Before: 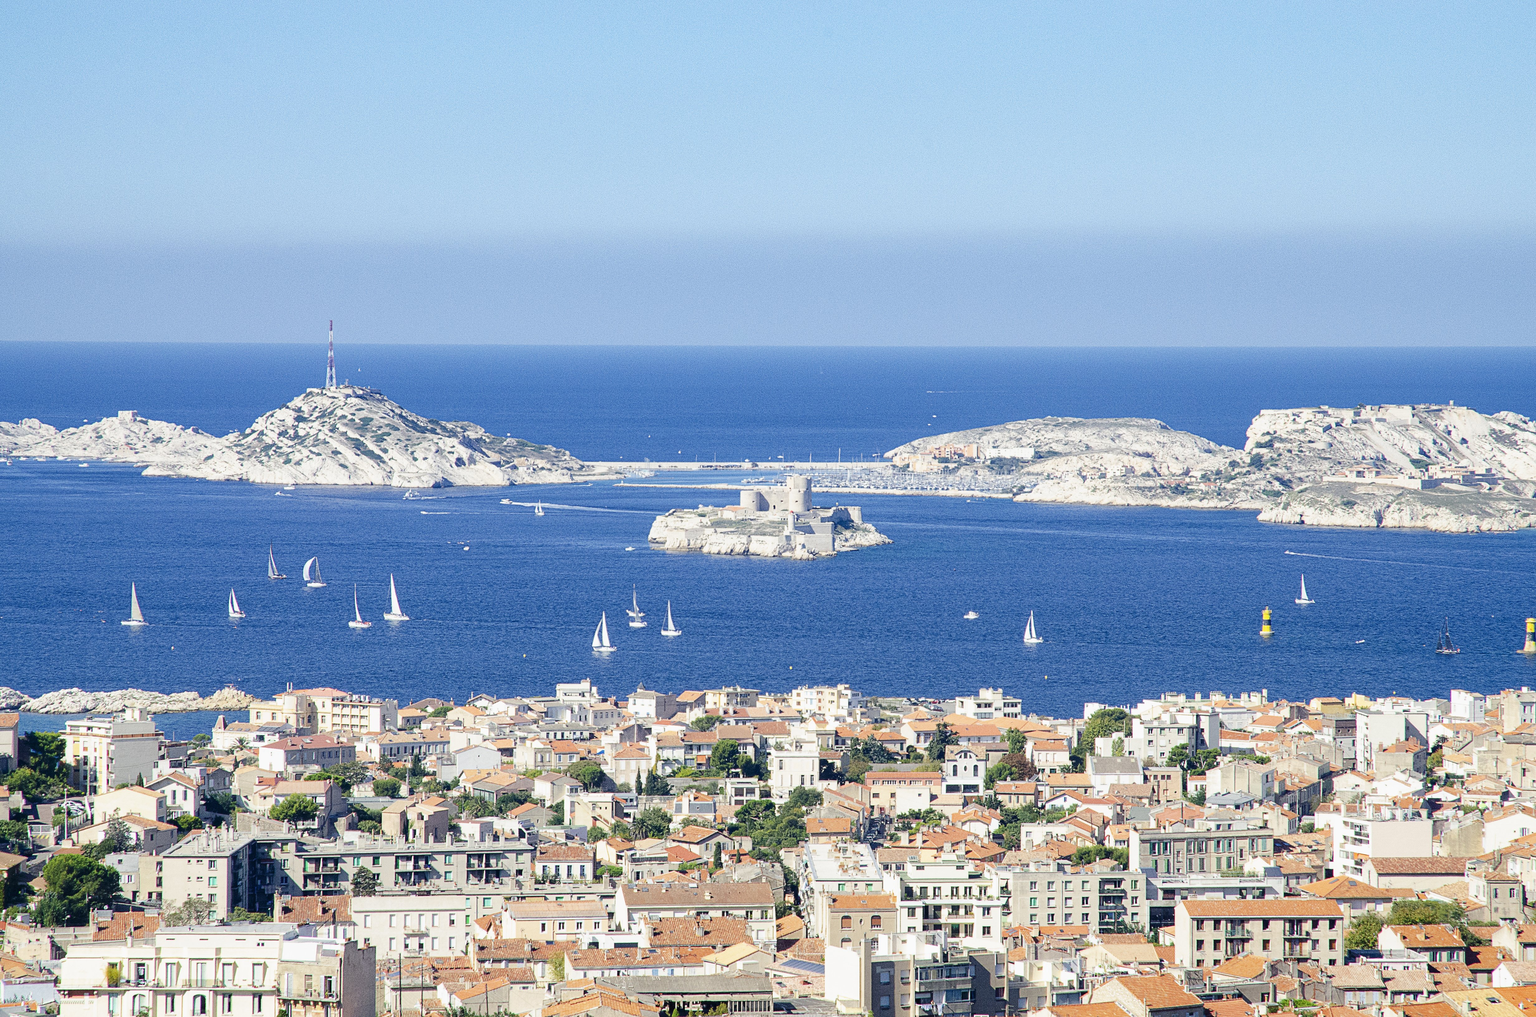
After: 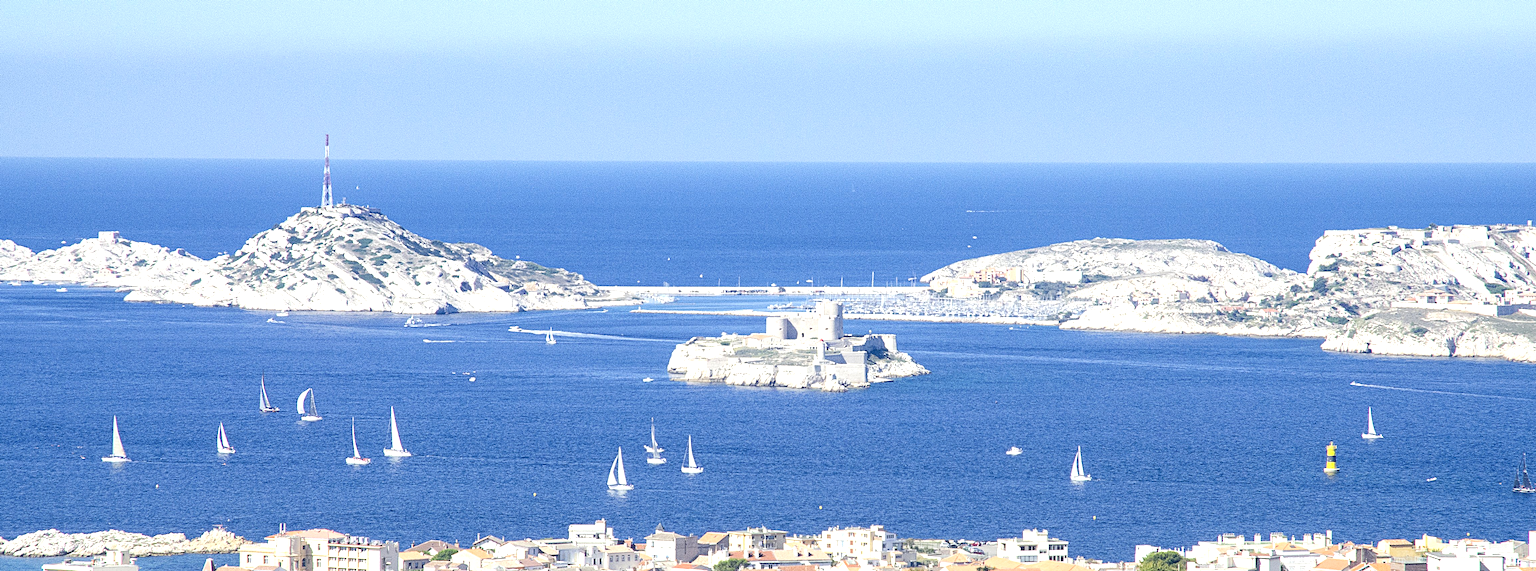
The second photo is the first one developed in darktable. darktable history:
crop: left 1.744%, top 19.225%, right 5.069%, bottom 28.357%
exposure: exposure 0.507 EV, compensate highlight preservation false
